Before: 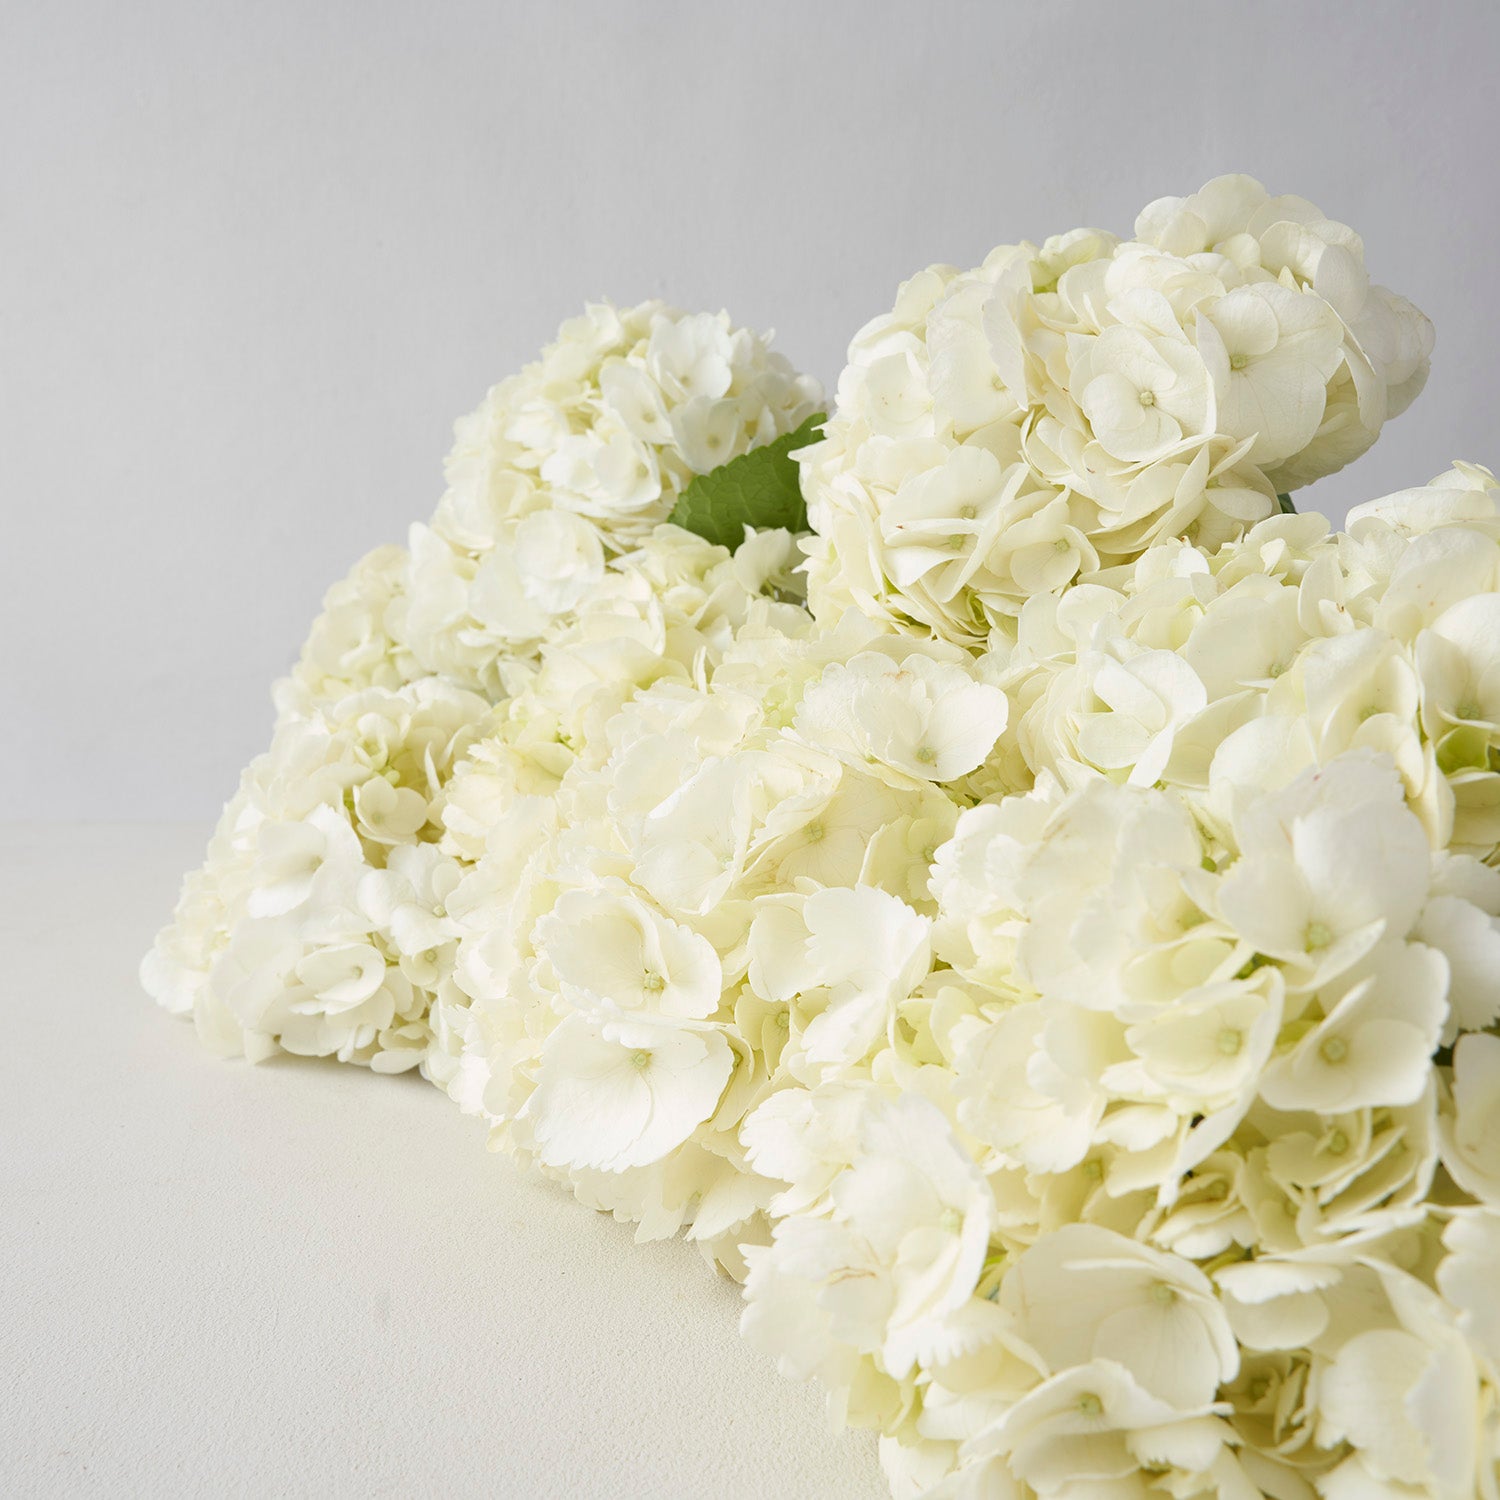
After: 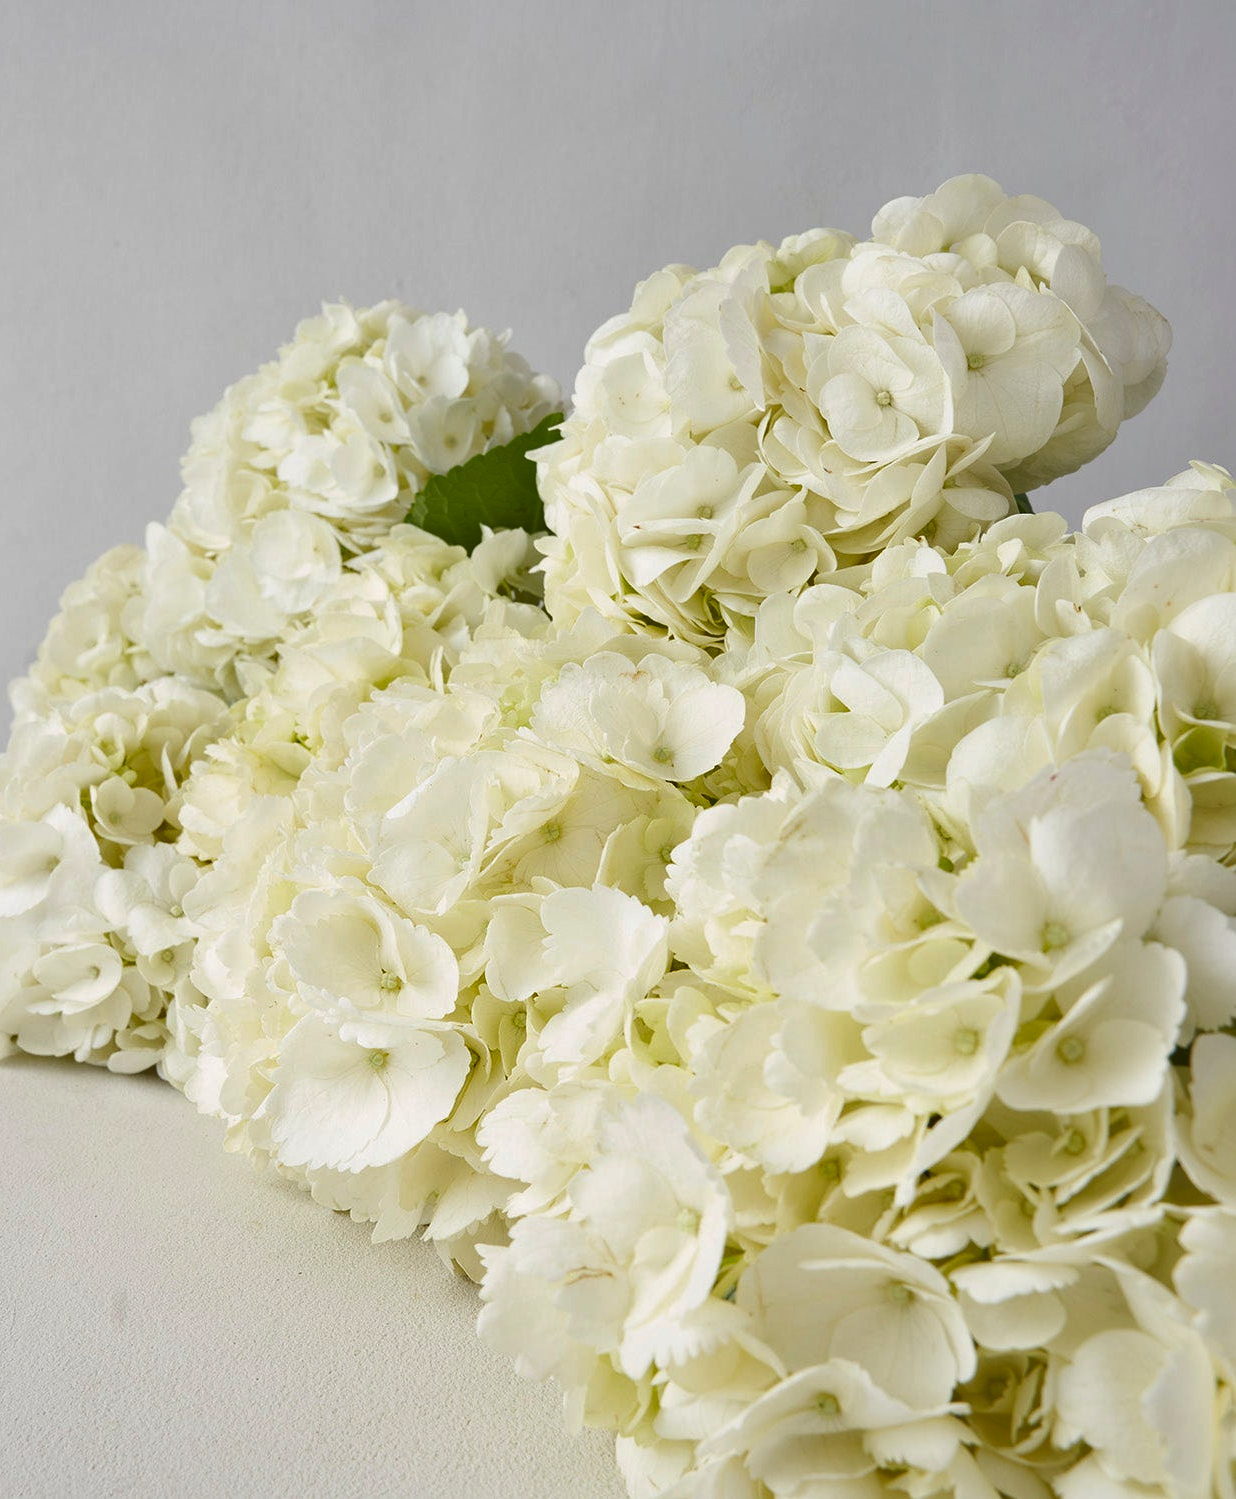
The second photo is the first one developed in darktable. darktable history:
shadows and highlights: soften with gaussian
crop: left 17.582%, bottom 0.031%
